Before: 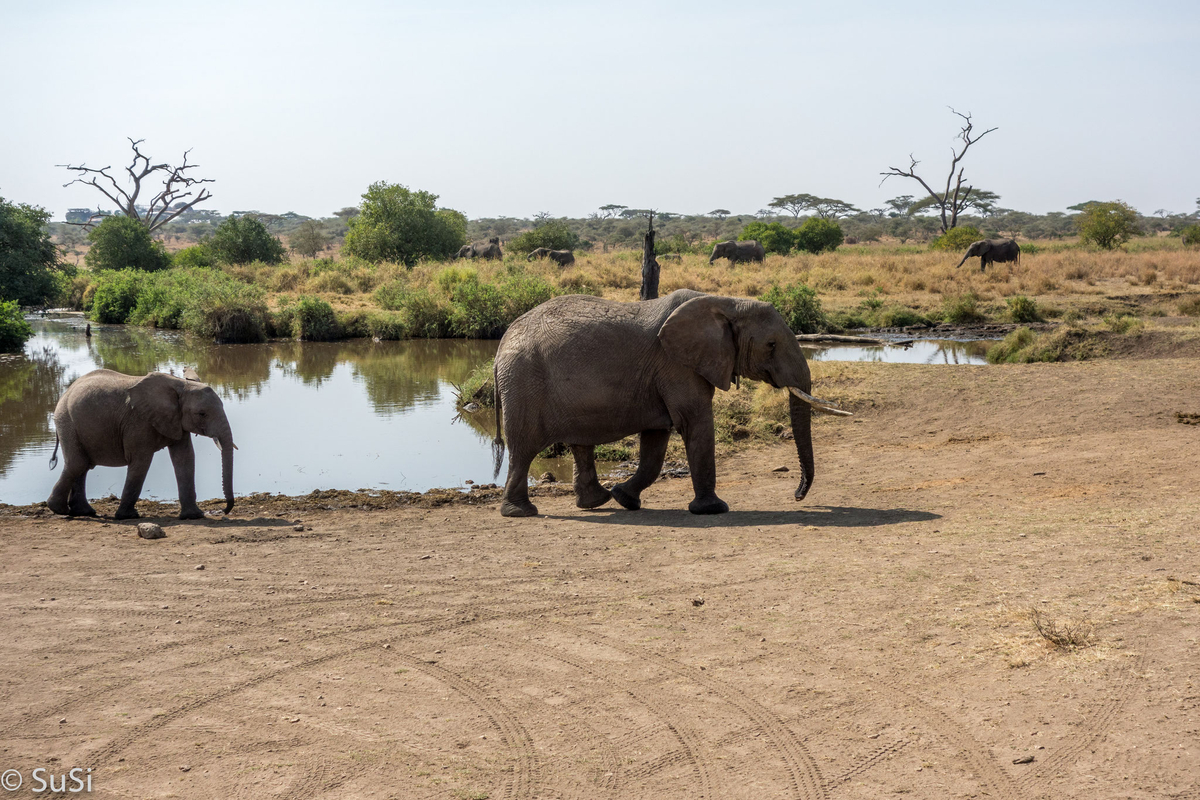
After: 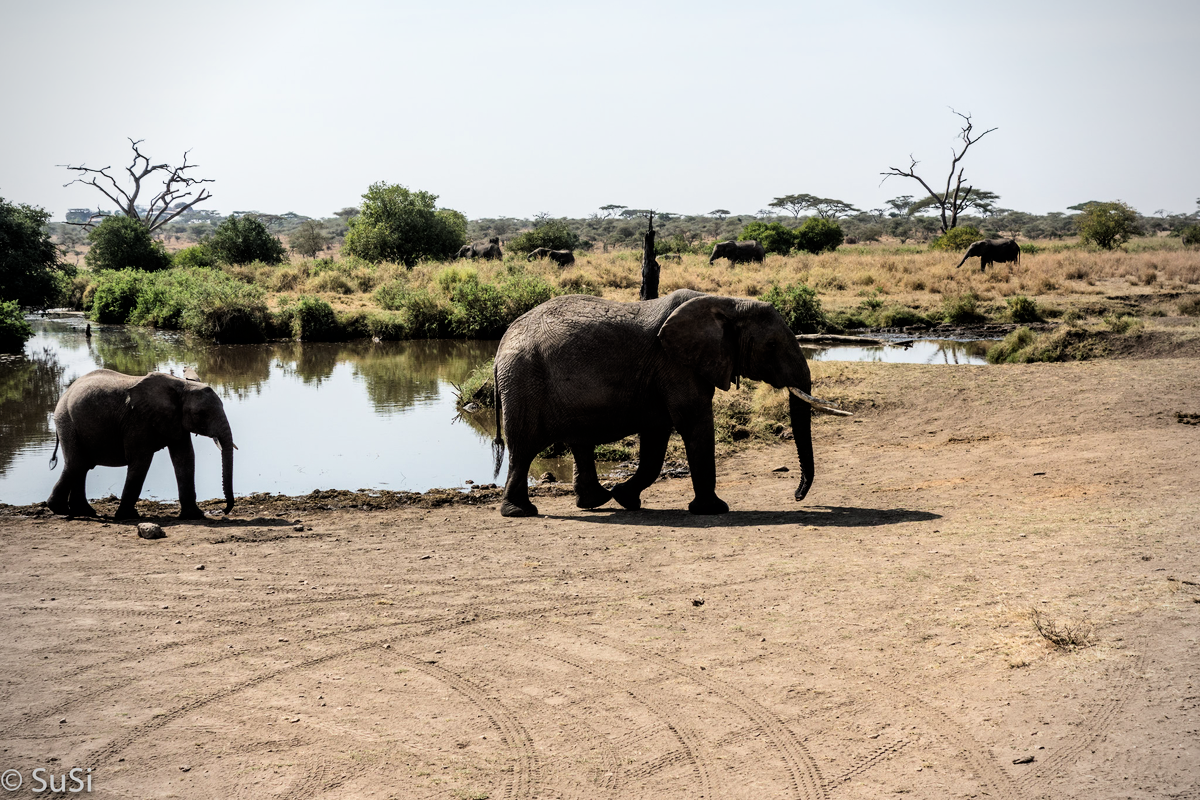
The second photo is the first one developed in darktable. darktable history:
filmic rgb: black relative exposure -5.42 EV, white relative exposure 2.85 EV, dynamic range scaling -37.73%, hardness 4, contrast 1.605, highlights saturation mix -0.93%
vignetting: fall-off radius 60.65%
